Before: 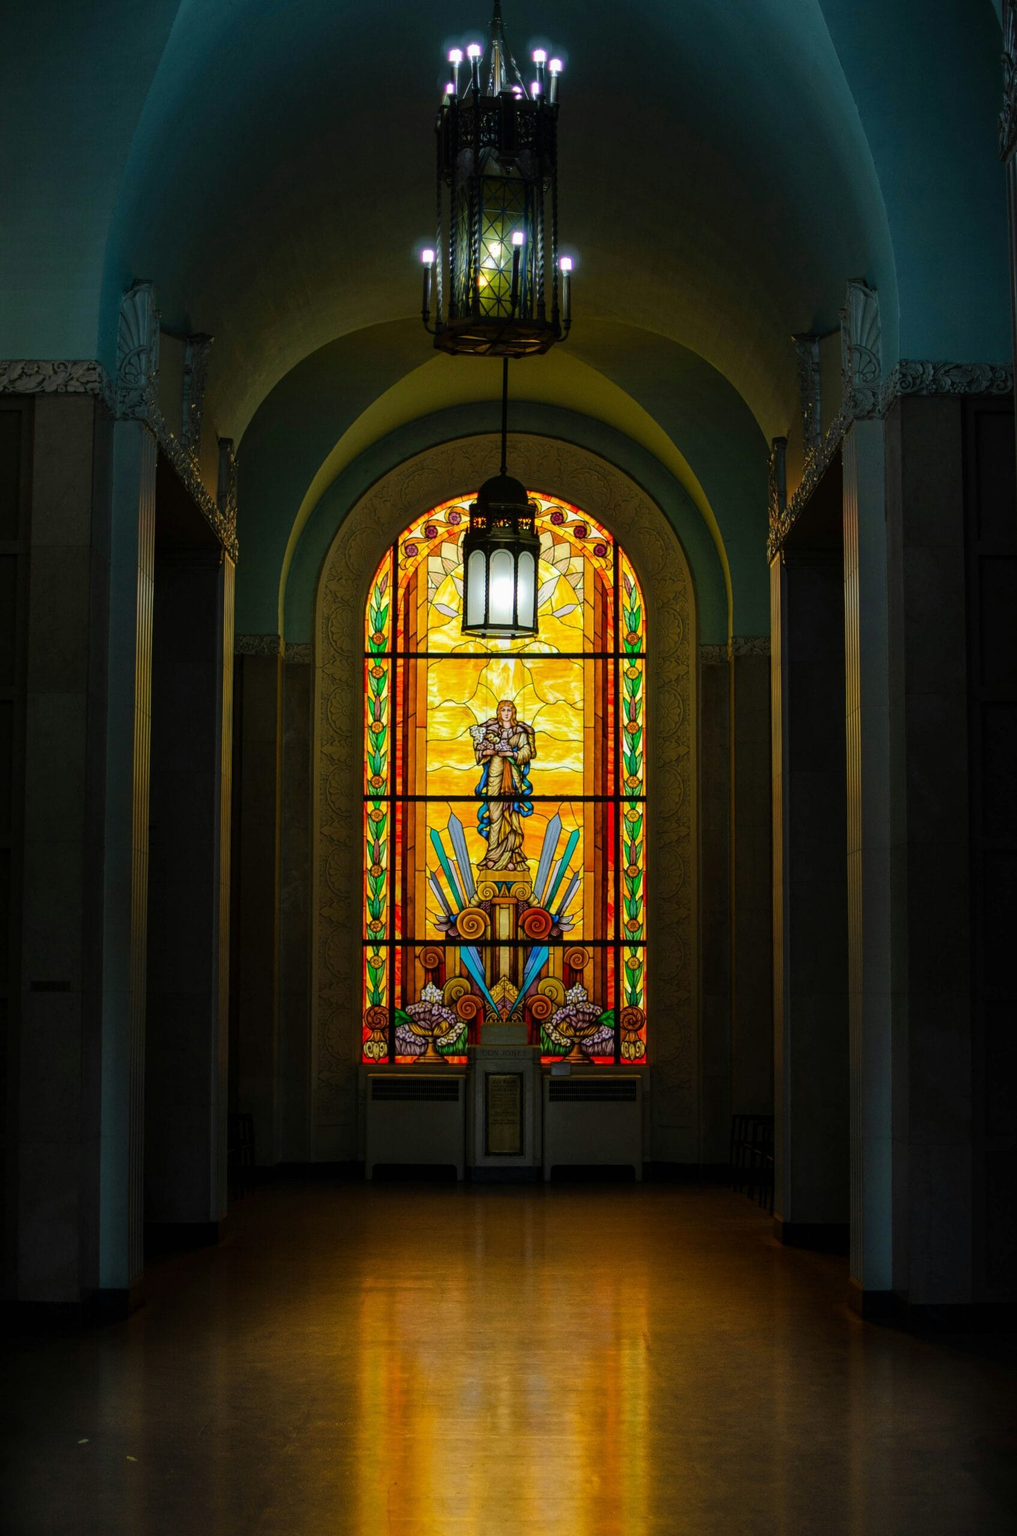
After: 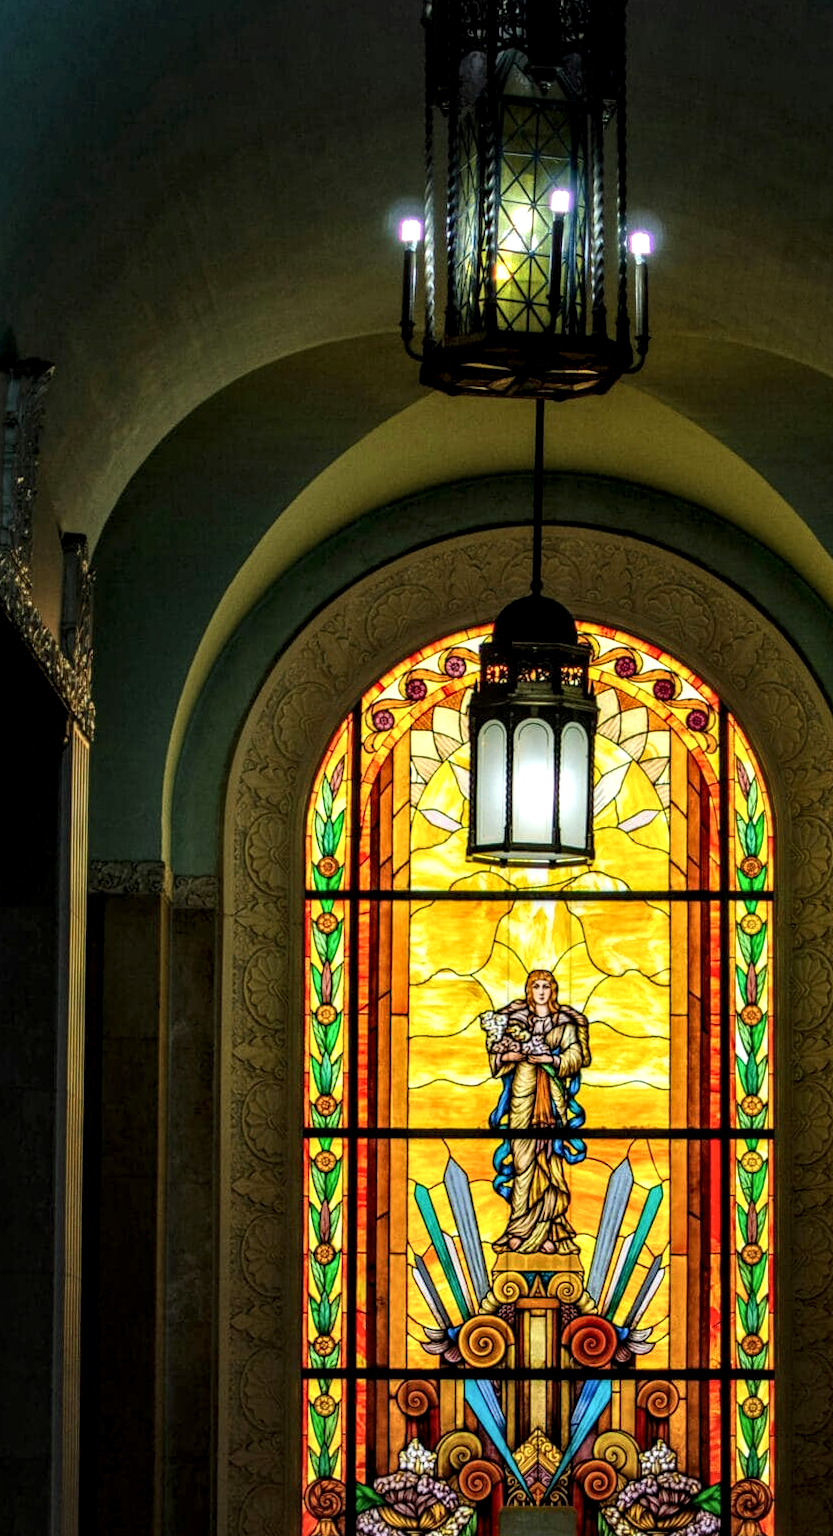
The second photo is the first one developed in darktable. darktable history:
crop: left 17.835%, top 7.675%, right 32.881%, bottom 32.213%
local contrast: highlights 20%, shadows 70%, detail 170%
base curve: curves: ch0 [(0, 0) (0.666, 0.806) (1, 1)]
